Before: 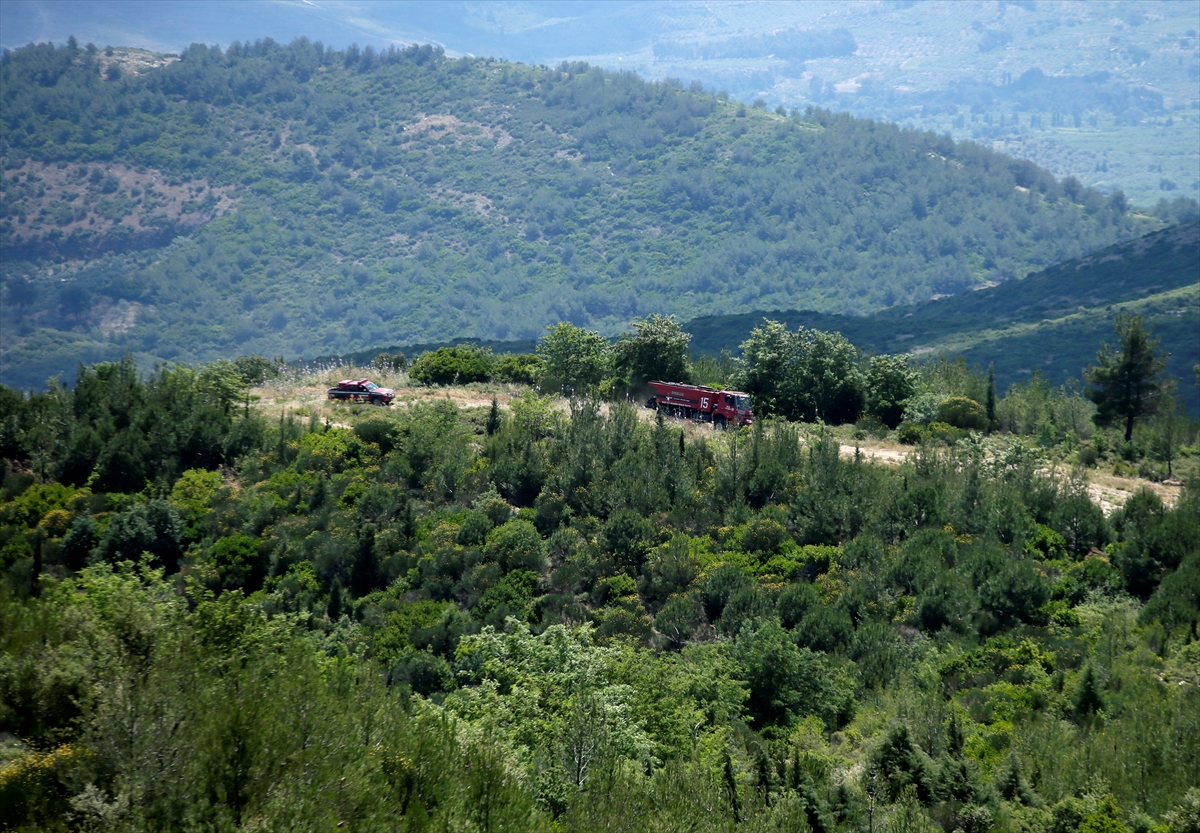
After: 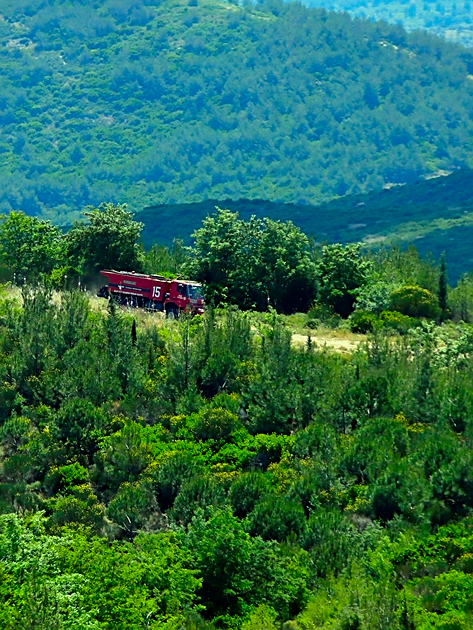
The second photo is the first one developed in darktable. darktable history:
color correction: highlights a* -10.77, highlights b* 9.8, saturation 1.72
crop: left 45.721%, top 13.393%, right 14.118%, bottom 10.01%
shadows and highlights: soften with gaussian
sharpen: on, module defaults
